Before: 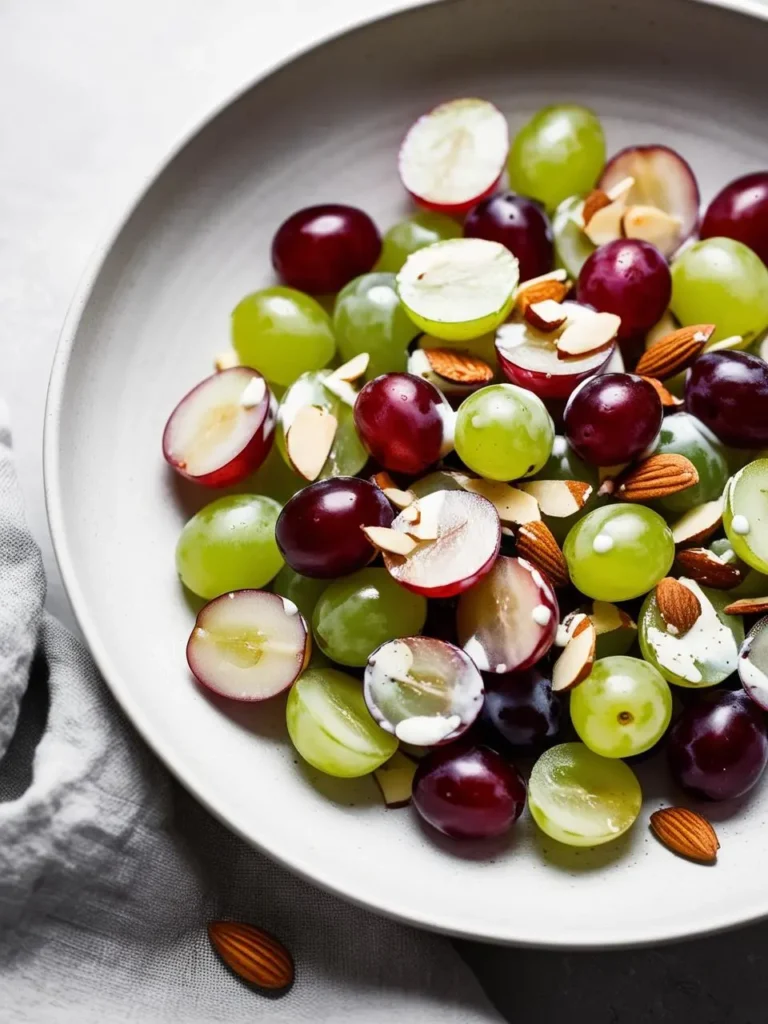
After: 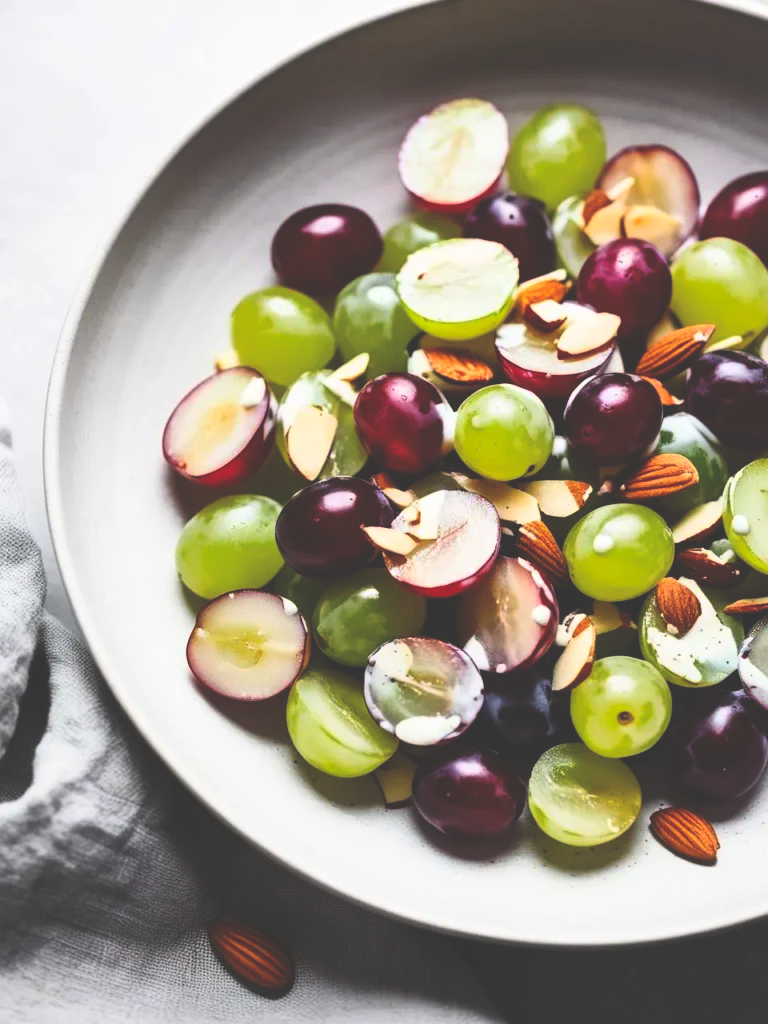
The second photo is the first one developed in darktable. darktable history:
contrast brightness saturation: contrast 0.2, brightness 0.16, saturation 0.22
rgb curve: curves: ch0 [(0, 0.186) (0.314, 0.284) (0.775, 0.708) (1, 1)], compensate middle gray true, preserve colors none
